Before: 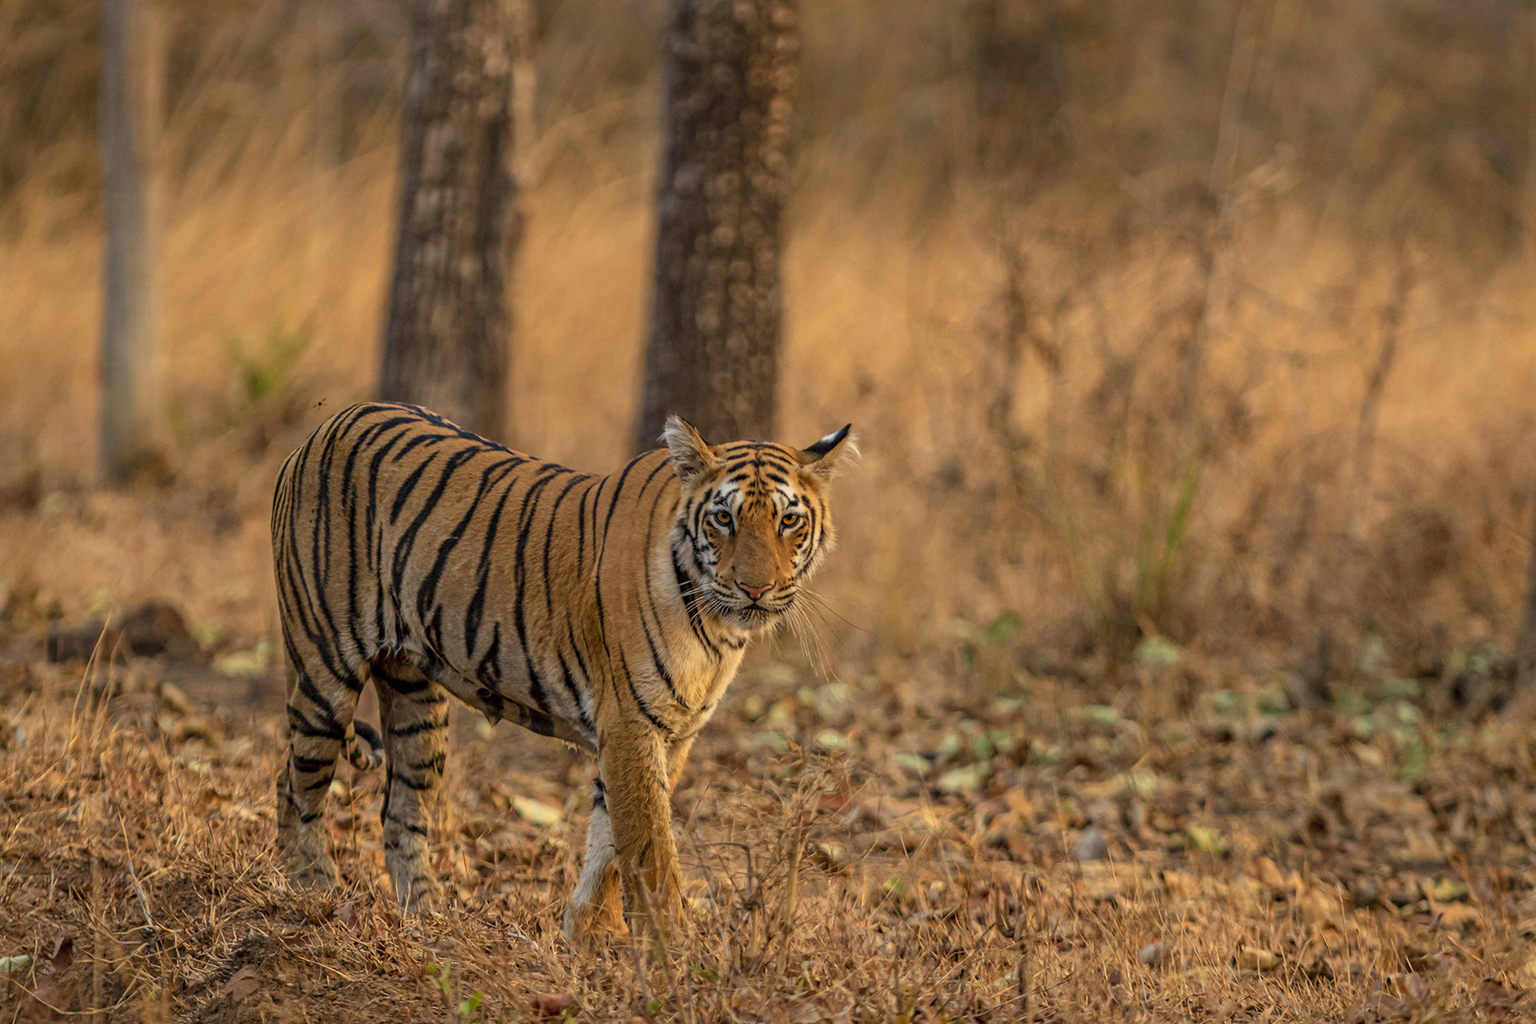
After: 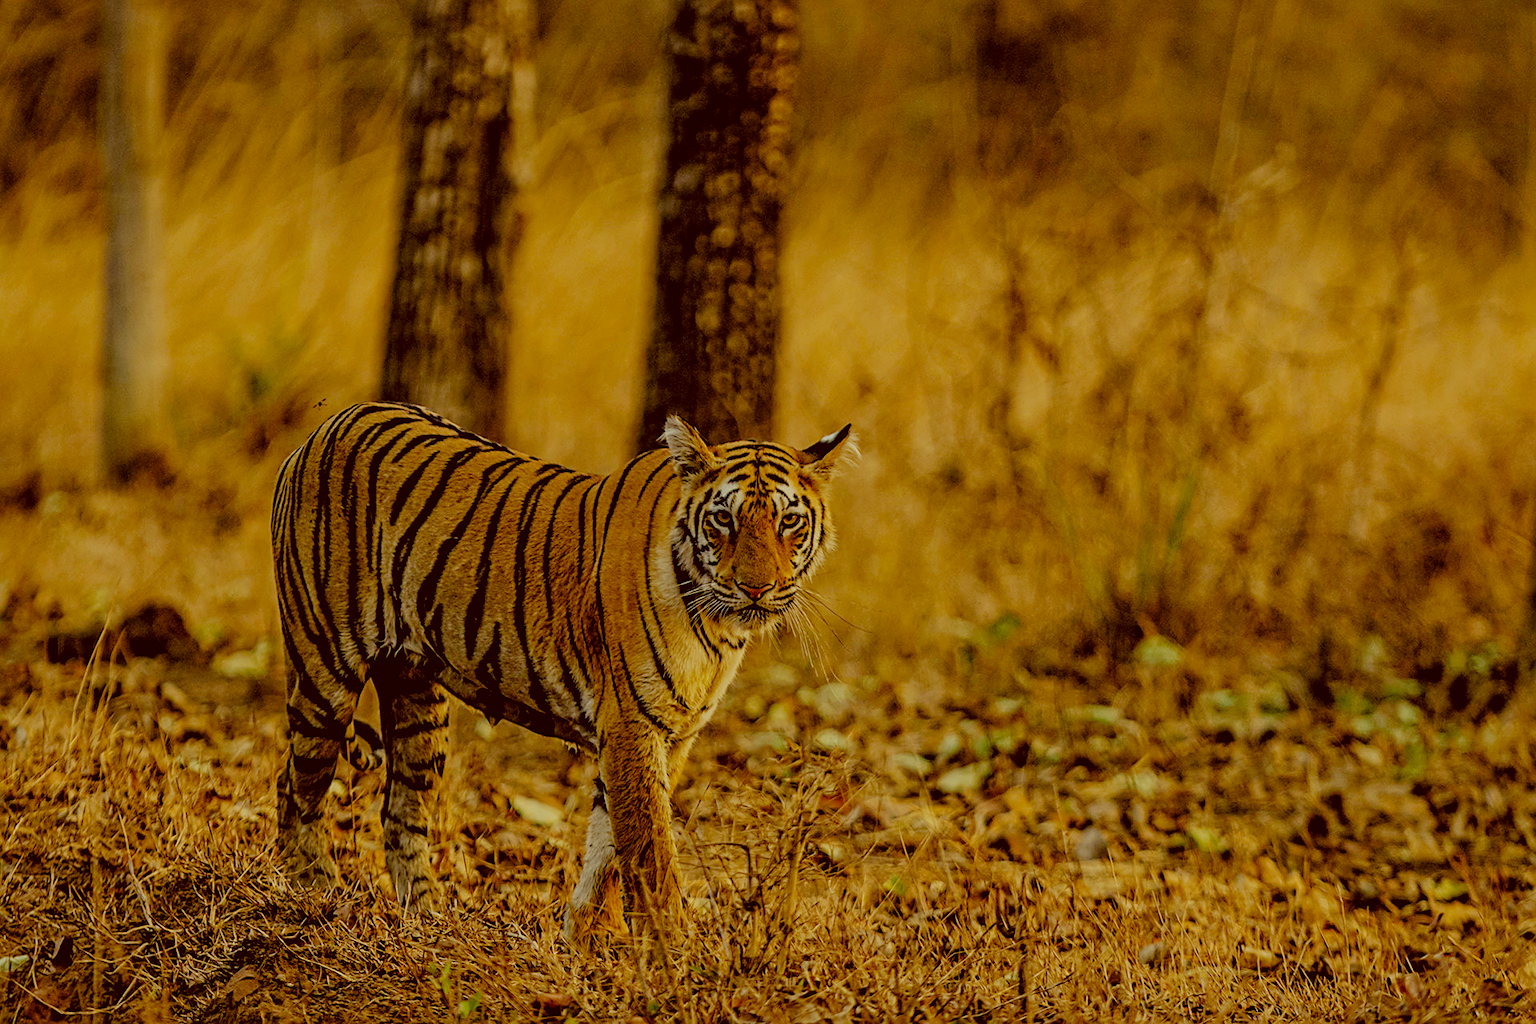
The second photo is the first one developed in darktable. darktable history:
color correction: highlights a* -5.94, highlights b* 9.48, shadows a* 10.12, shadows b* 23.94
sharpen: on, module defaults
tone equalizer: -8 EV 0.25 EV, -7 EV 0.417 EV, -6 EV 0.417 EV, -5 EV 0.25 EV, -3 EV -0.25 EV, -2 EV -0.417 EV, -1 EV -0.417 EV, +0 EV -0.25 EV, edges refinement/feathering 500, mask exposure compensation -1.57 EV, preserve details guided filter
filmic rgb: black relative exposure -2.85 EV, white relative exposure 4.56 EV, hardness 1.77, contrast 1.25, preserve chrominance no, color science v5 (2021)
exposure: exposure 0.014 EV, compensate highlight preservation false
